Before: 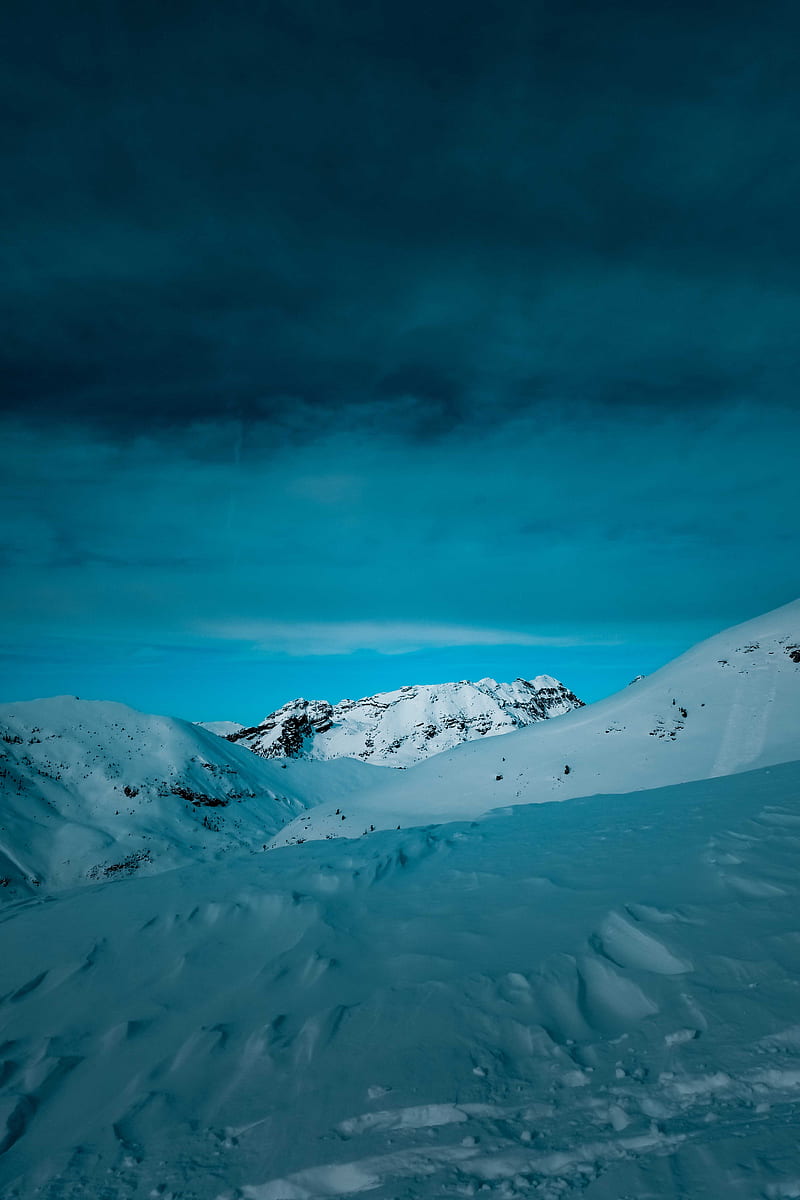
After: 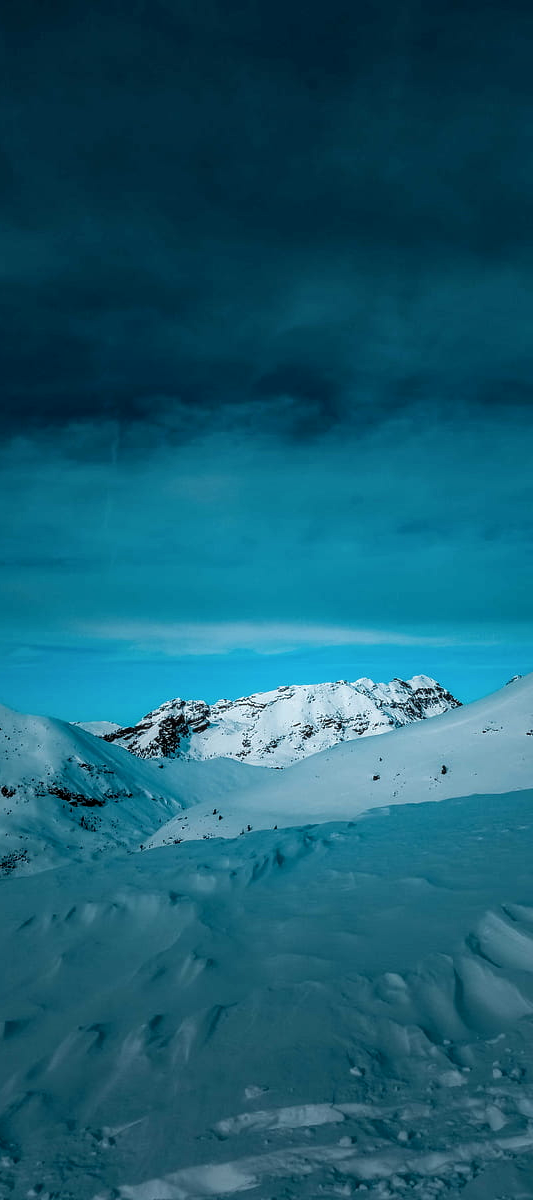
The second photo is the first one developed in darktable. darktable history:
crop: left 15.419%, right 17.914%
tone equalizer: on, module defaults
local contrast: on, module defaults
